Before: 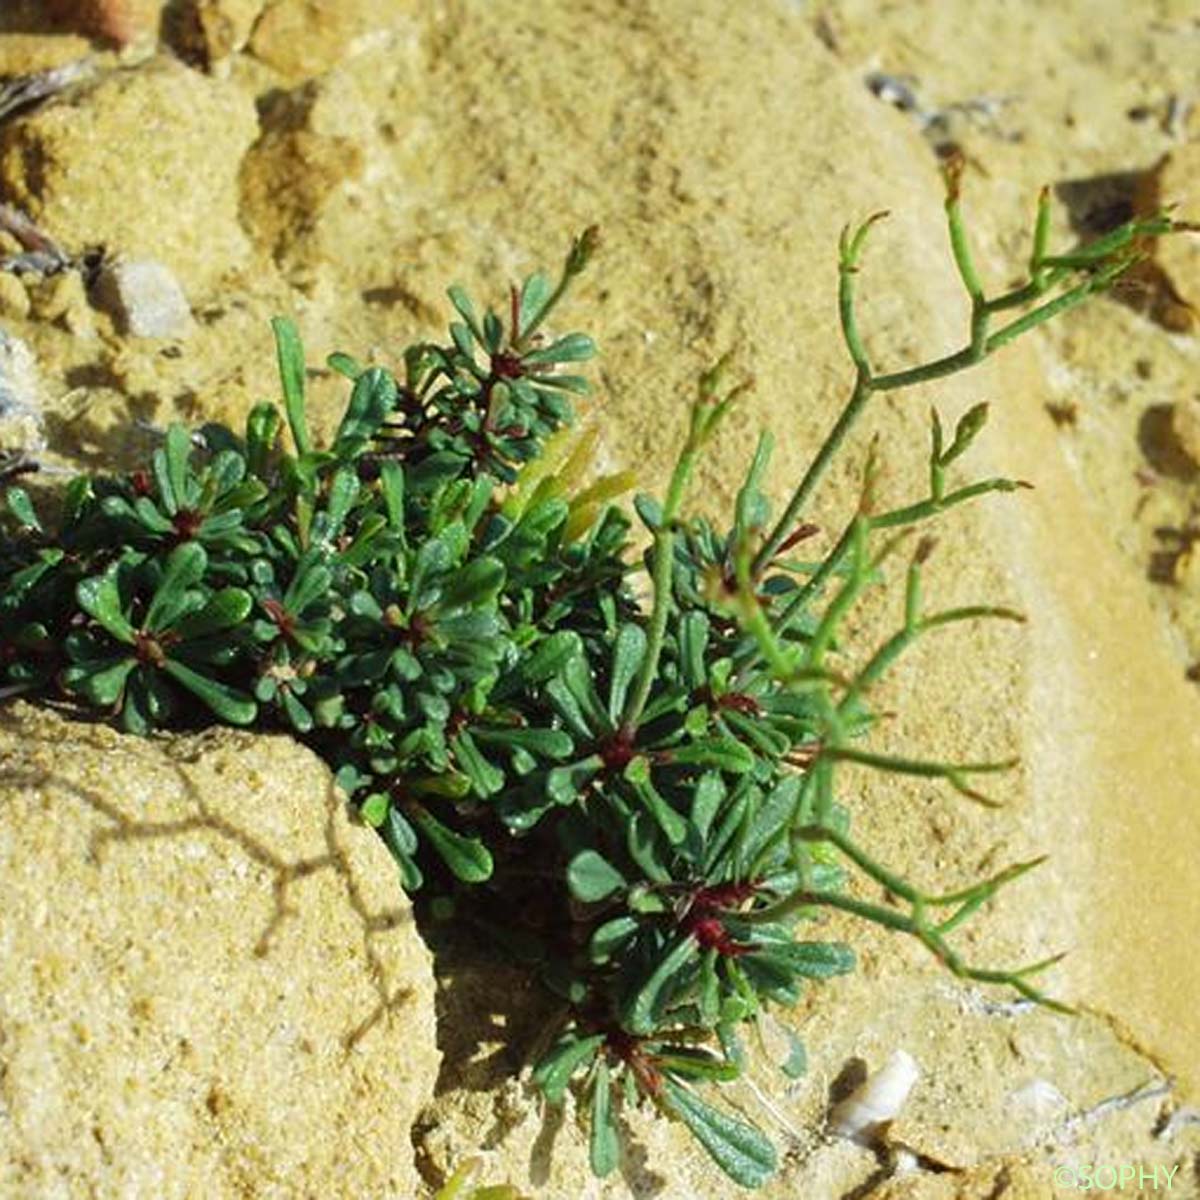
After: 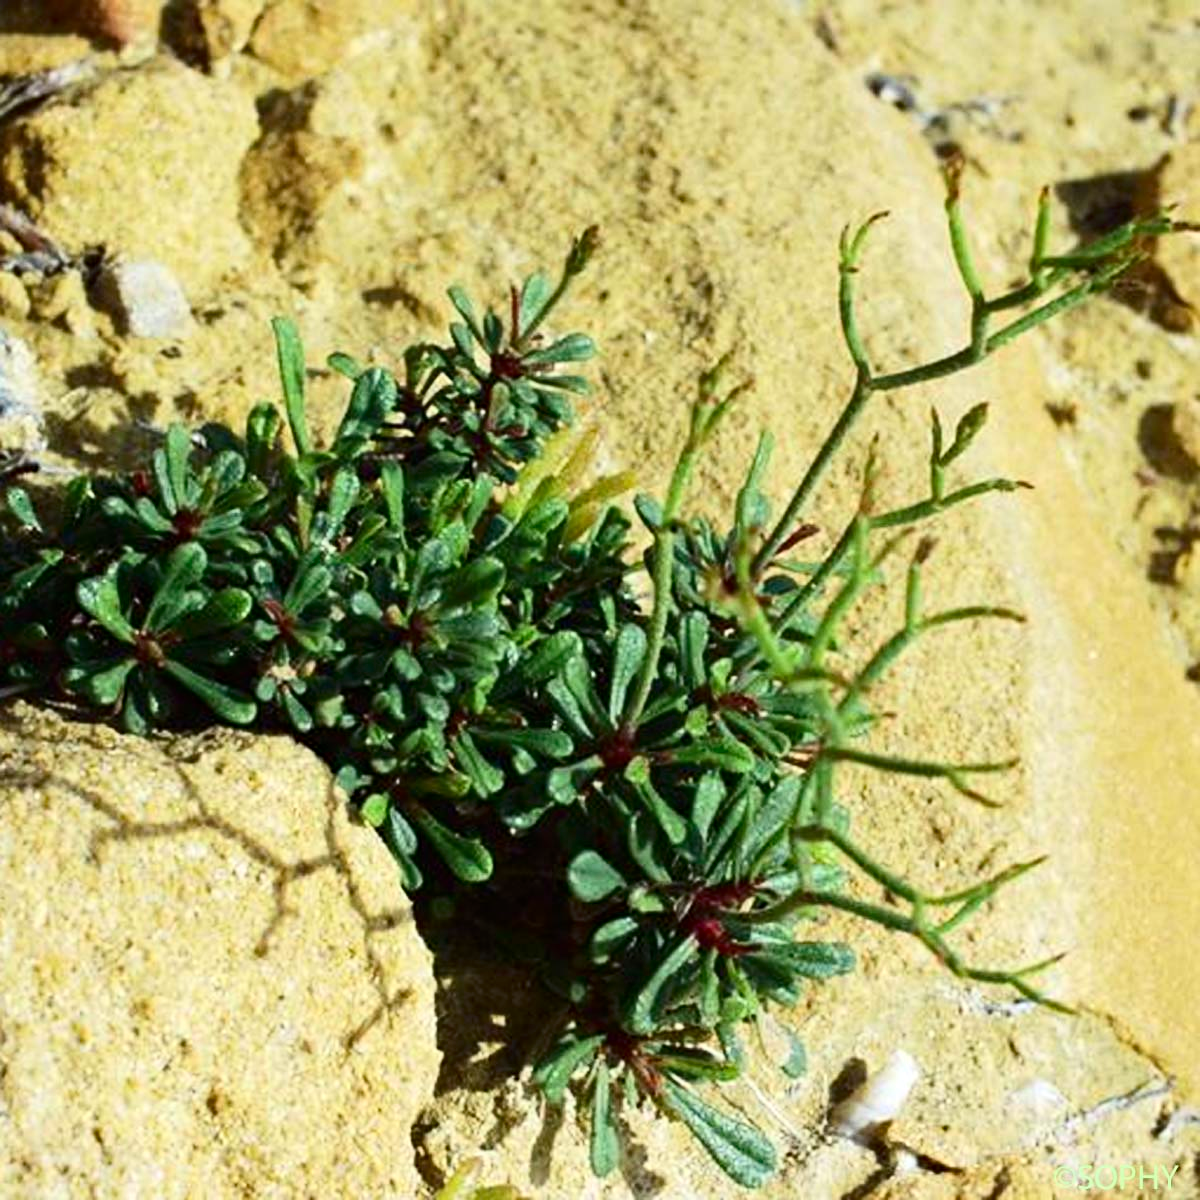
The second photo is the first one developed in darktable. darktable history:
haze removal: compatibility mode true
contrast brightness saturation: contrast 0.225
